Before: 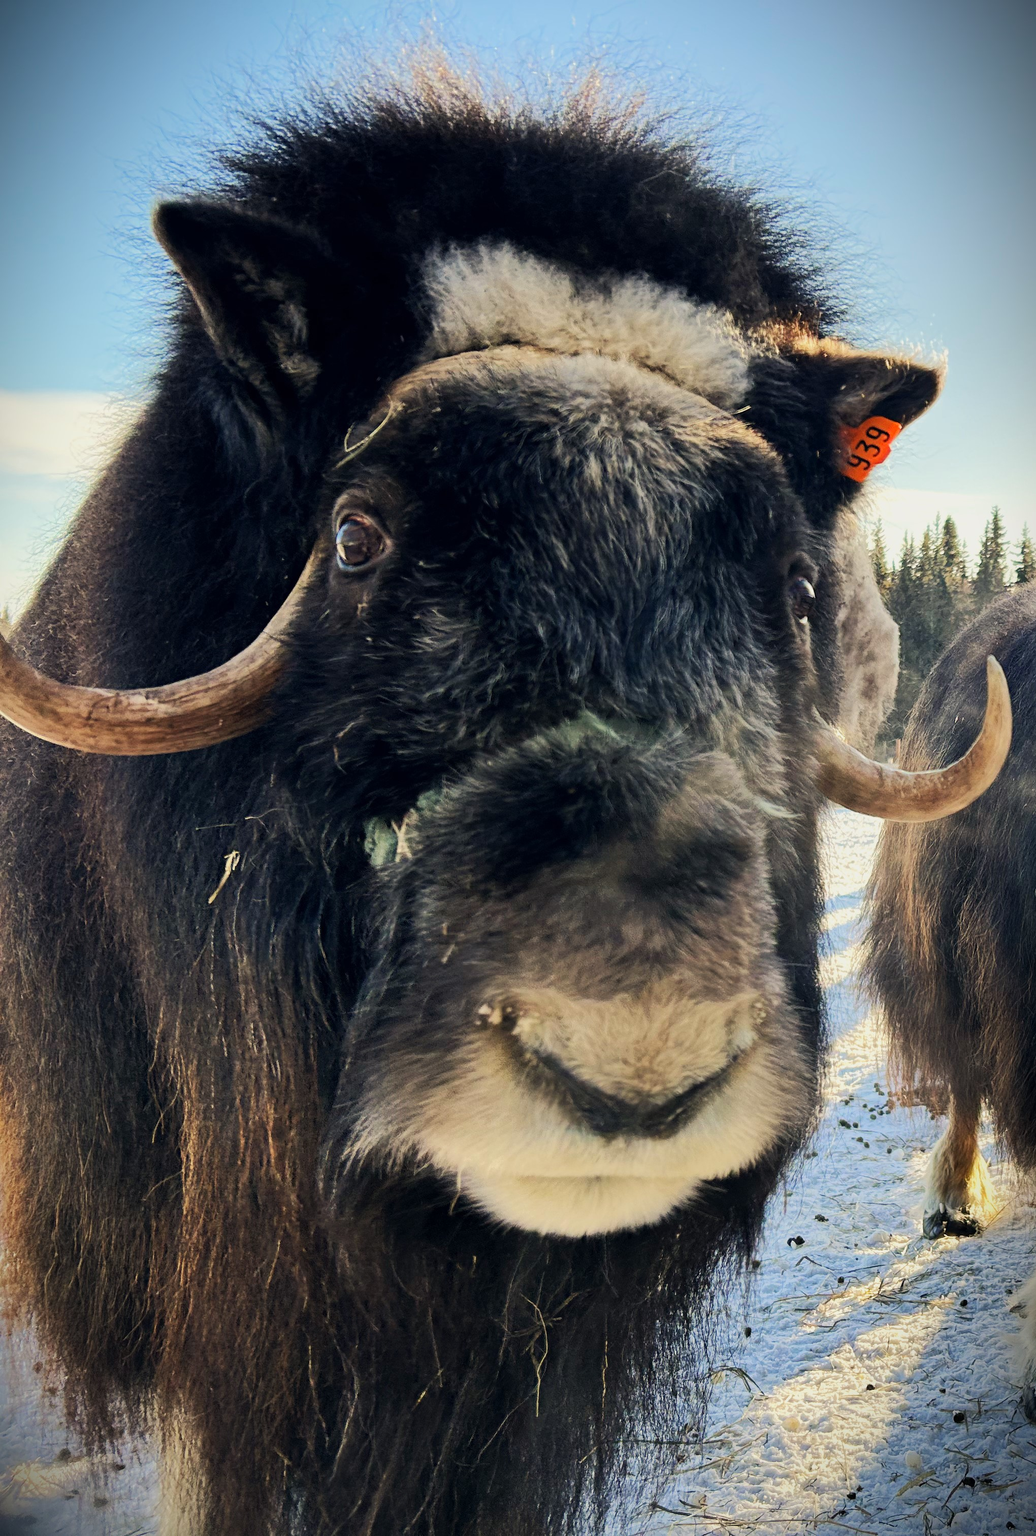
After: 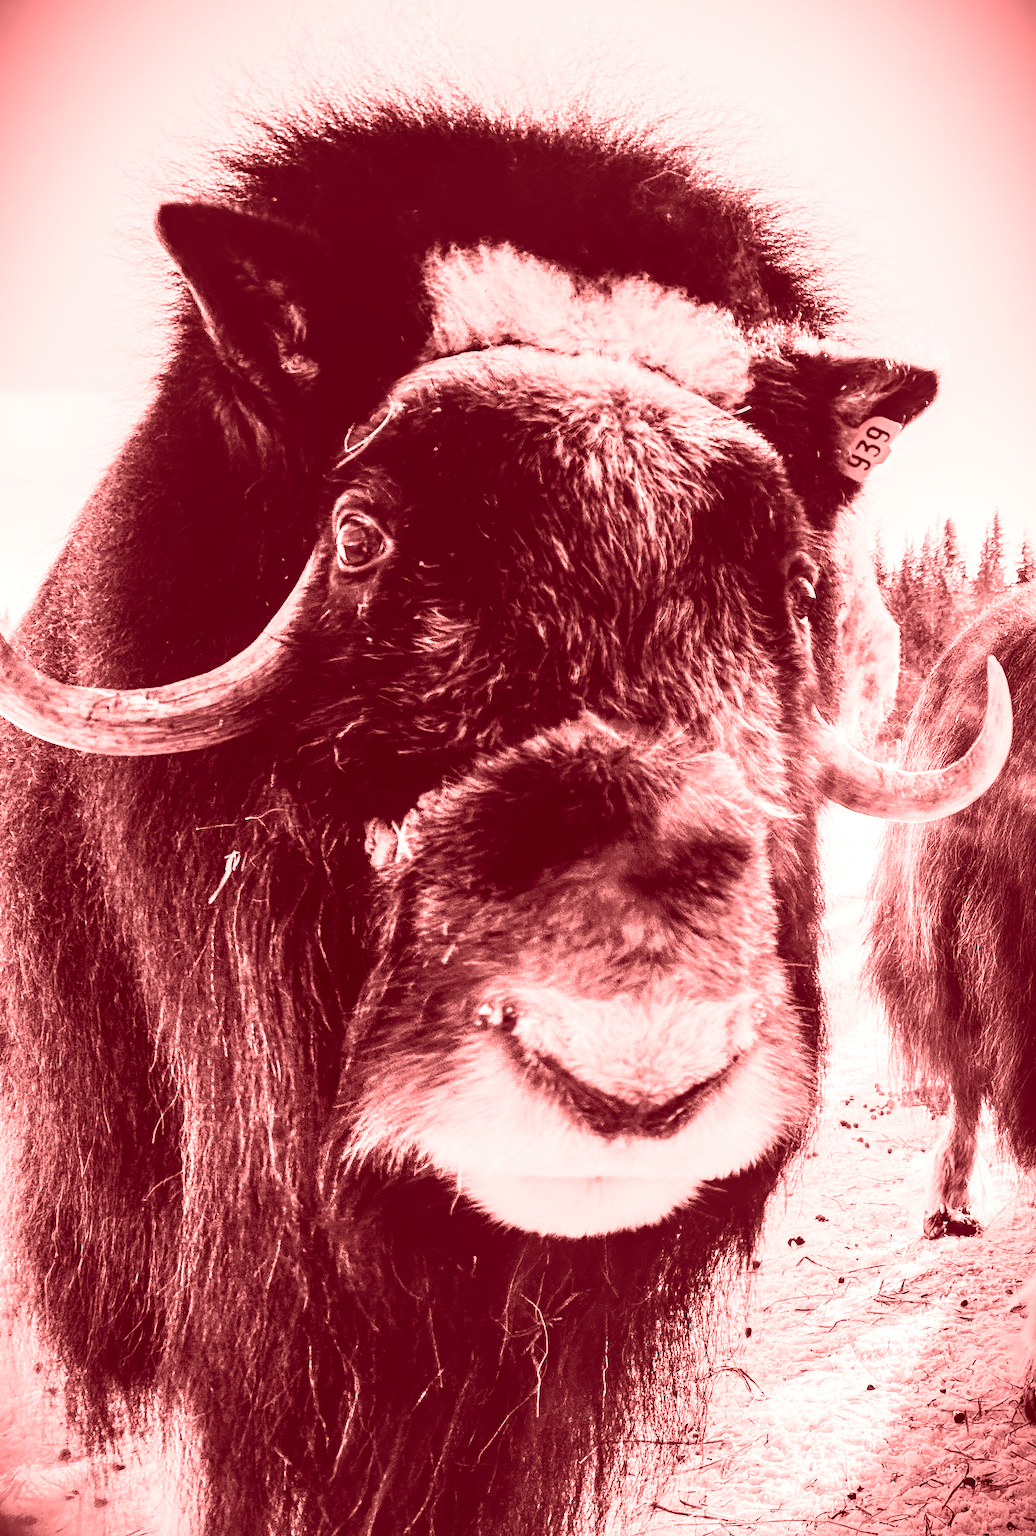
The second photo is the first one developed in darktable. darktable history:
local contrast: on, module defaults
colorize: saturation 60%, source mix 100%
base curve: curves: ch0 [(0, 0) (0, 0) (0.002, 0.001) (0.008, 0.003) (0.019, 0.011) (0.037, 0.037) (0.064, 0.11) (0.102, 0.232) (0.152, 0.379) (0.216, 0.524) (0.296, 0.665) (0.394, 0.789) (0.512, 0.881) (0.651, 0.945) (0.813, 0.986) (1, 1)], preserve colors none
